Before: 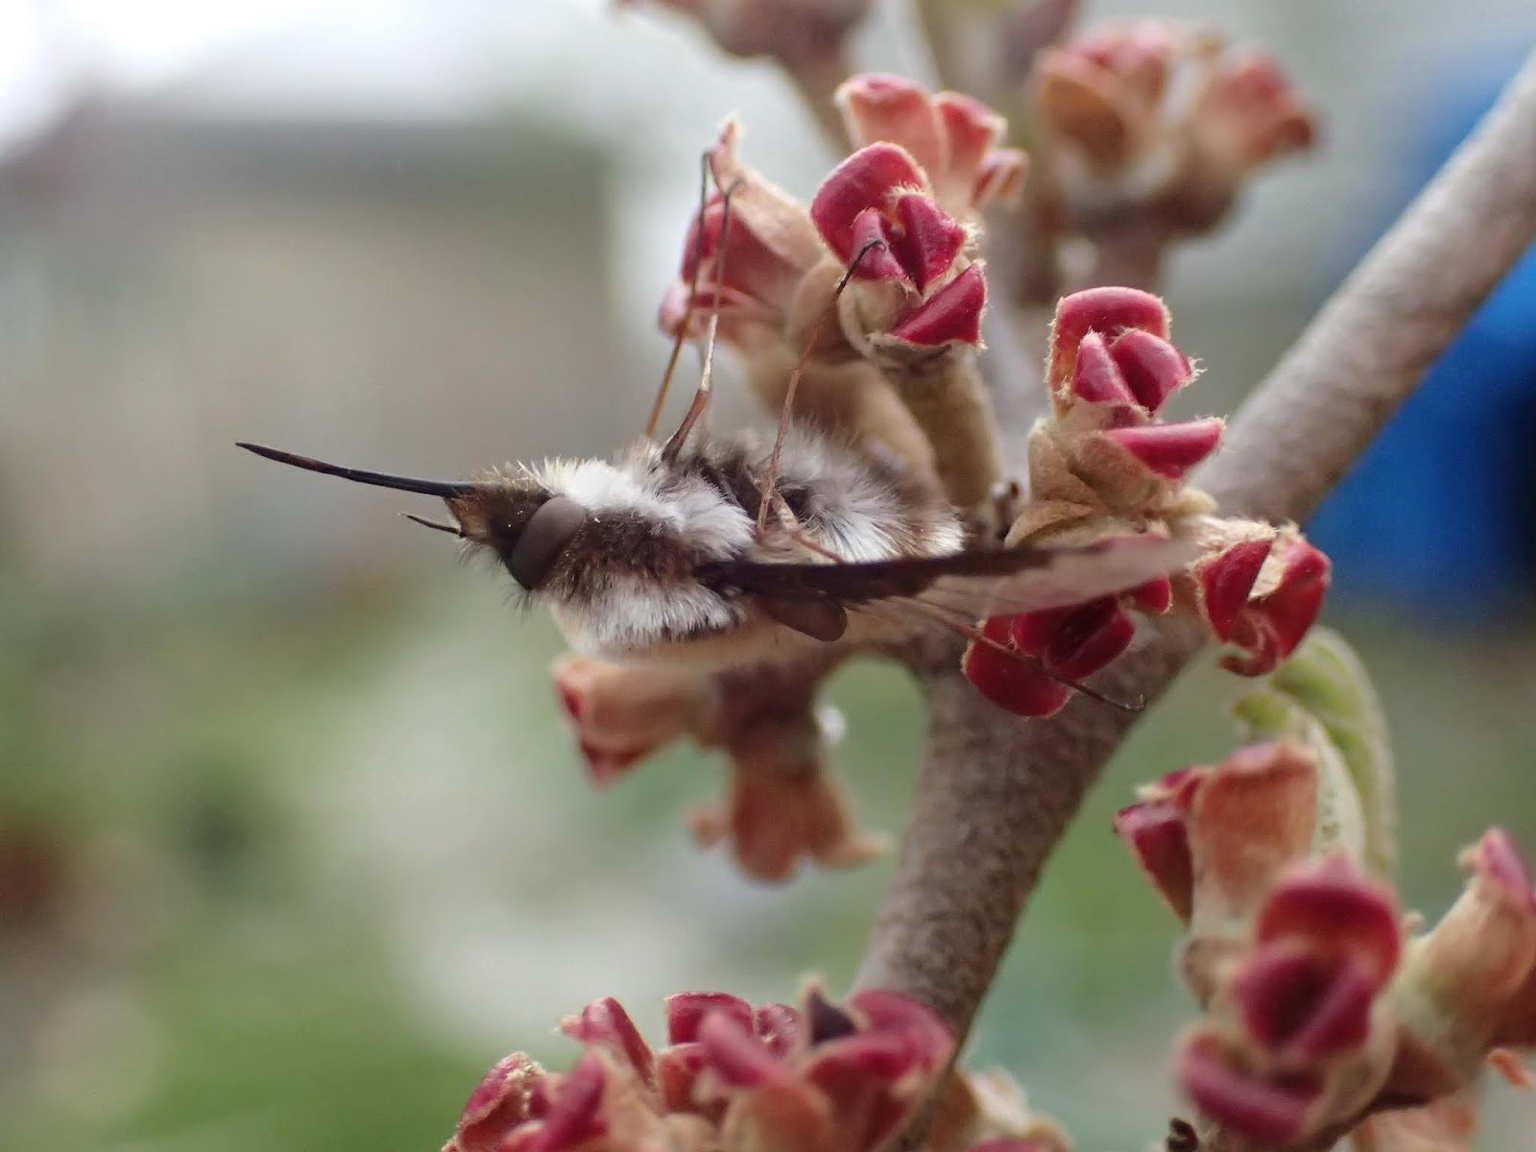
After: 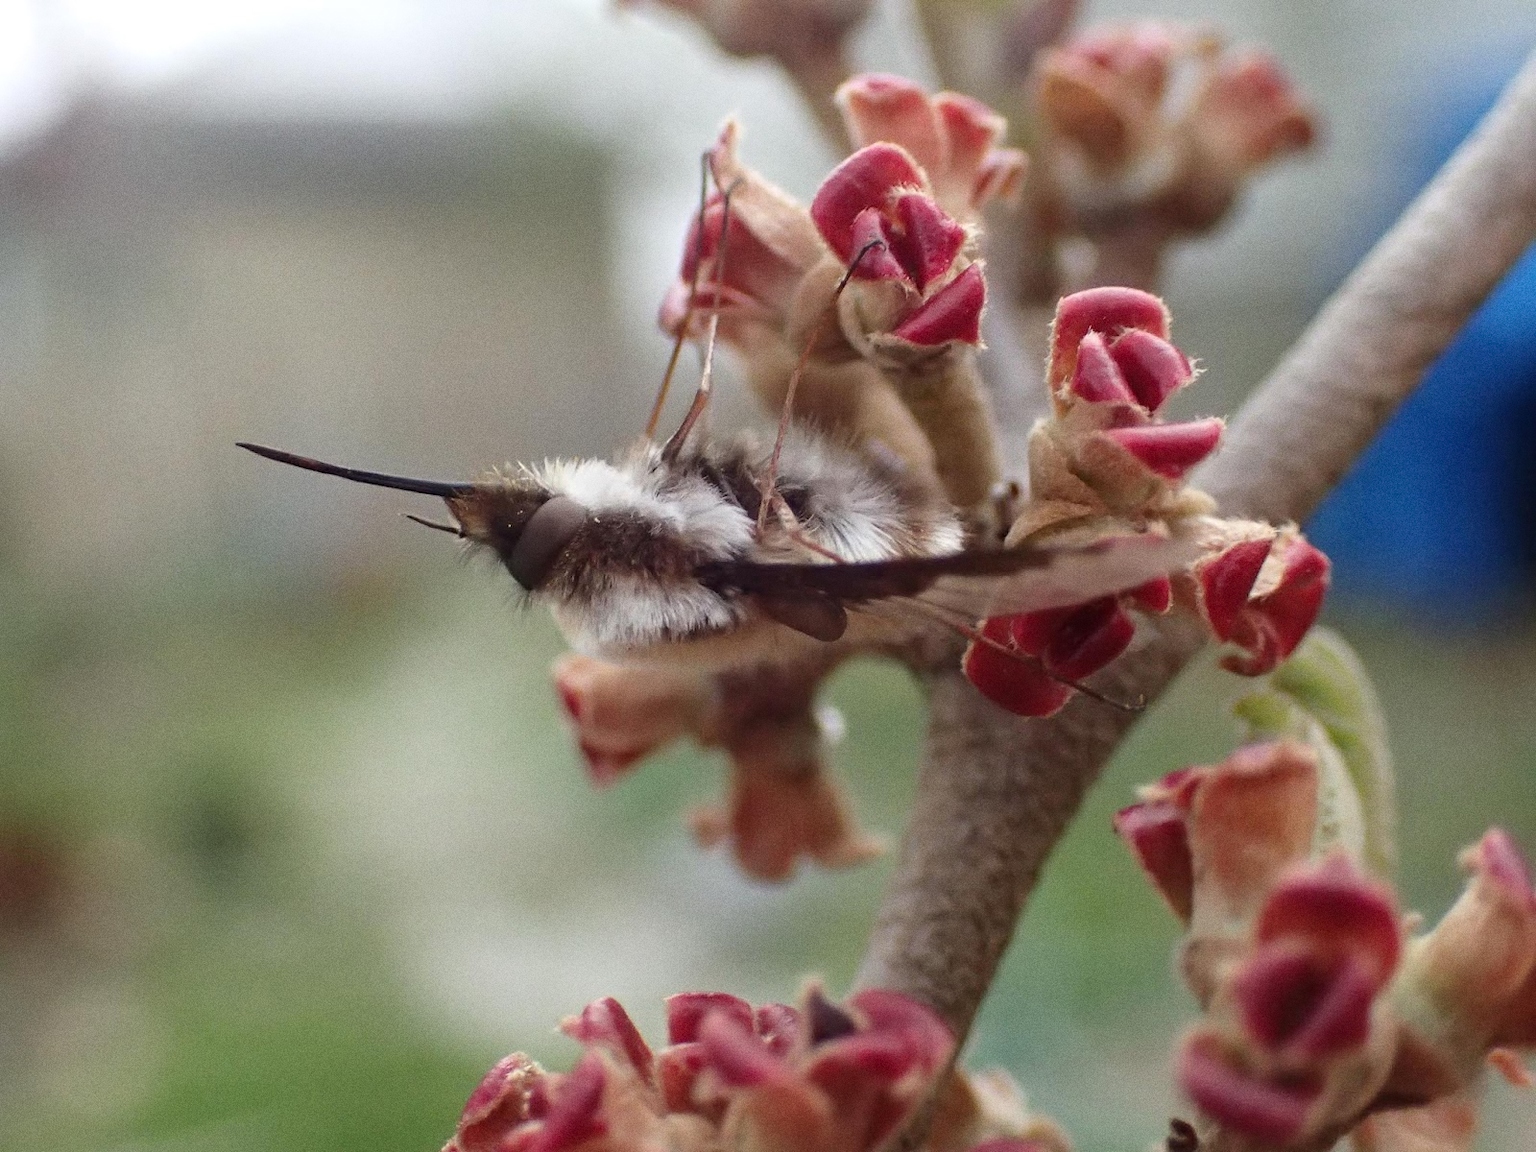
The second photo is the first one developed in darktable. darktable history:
local contrast: mode bilateral grid, contrast 15, coarseness 36, detail 105%, midtone range 0.2
grain: coarseness 0.09 ISO
